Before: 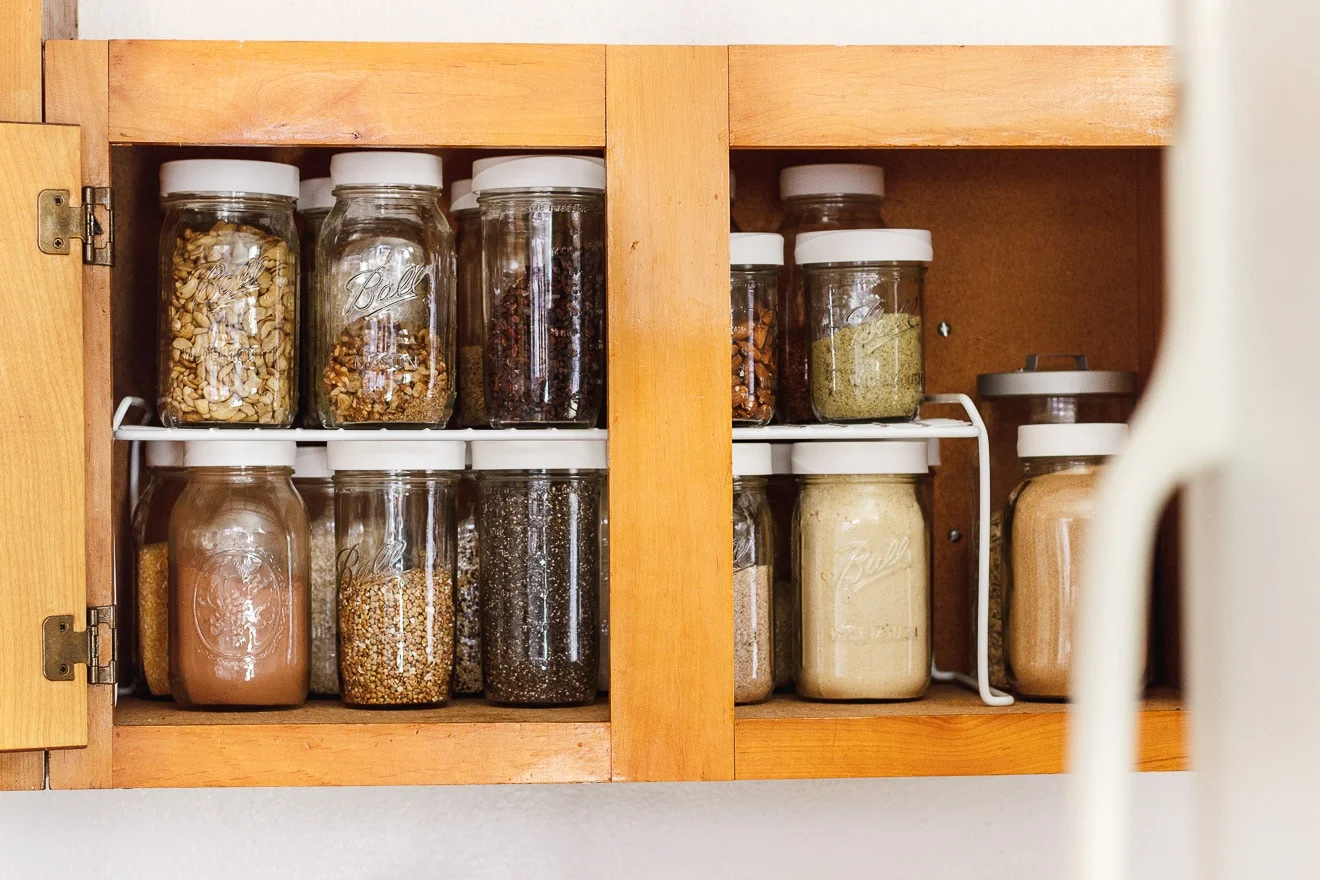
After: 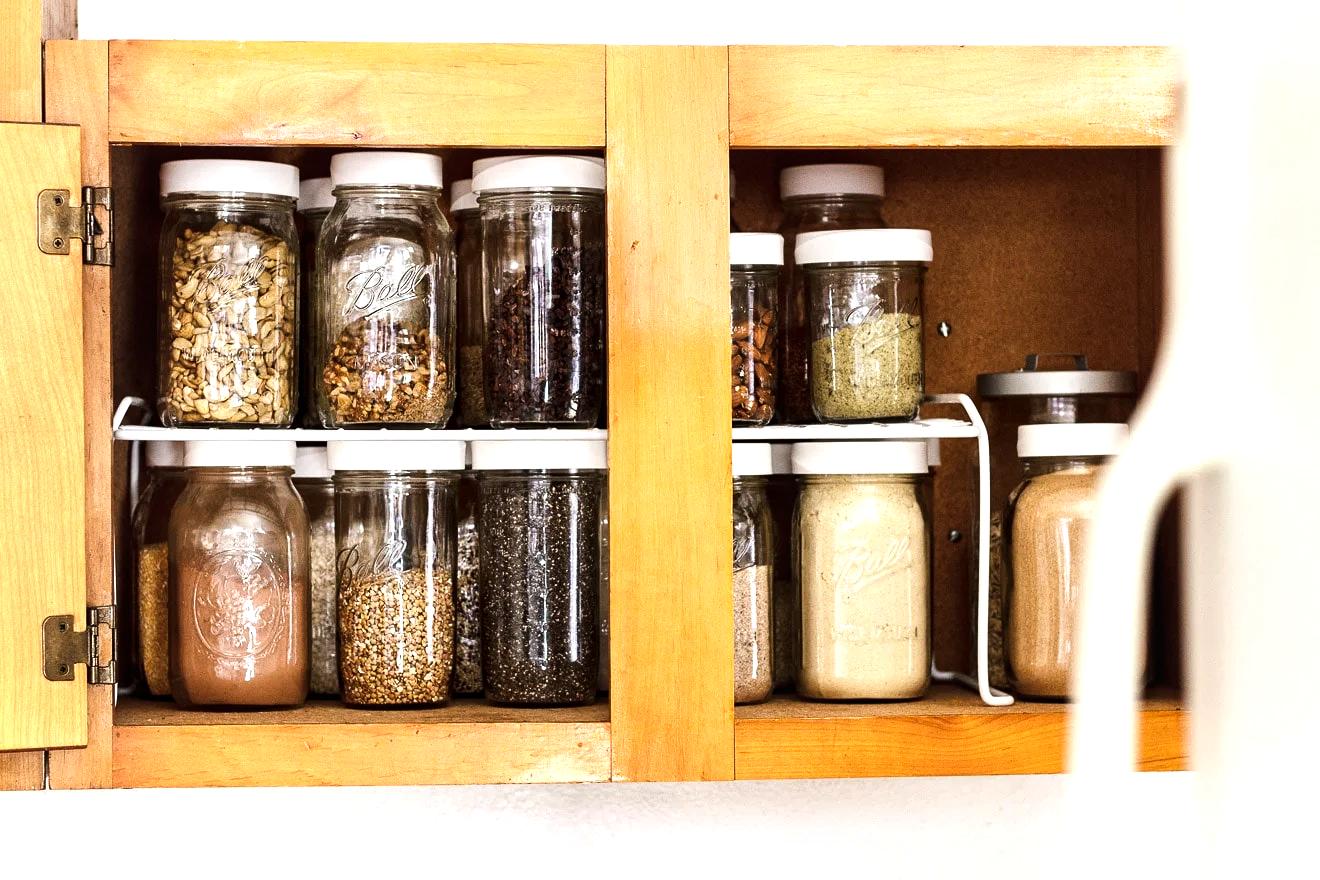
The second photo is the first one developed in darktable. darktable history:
local contrast: mode bilateral grid, contrast 19, coarseness 49, detail 132%, midtone range 0.2
tone equalizer: -8 EV -0.745 EV, -7 EV -0.682 EV, -6 EV -0.562 EV, -5 EV -0.387 EV, -3 EV 0.373 EV, -2 EV 0.6 EV, -1 EV 0.686 EV, +0 EV 0.778 EV, edges refinement/feathering 500, mask exposure compensation -1.57 EV, preserve details no
